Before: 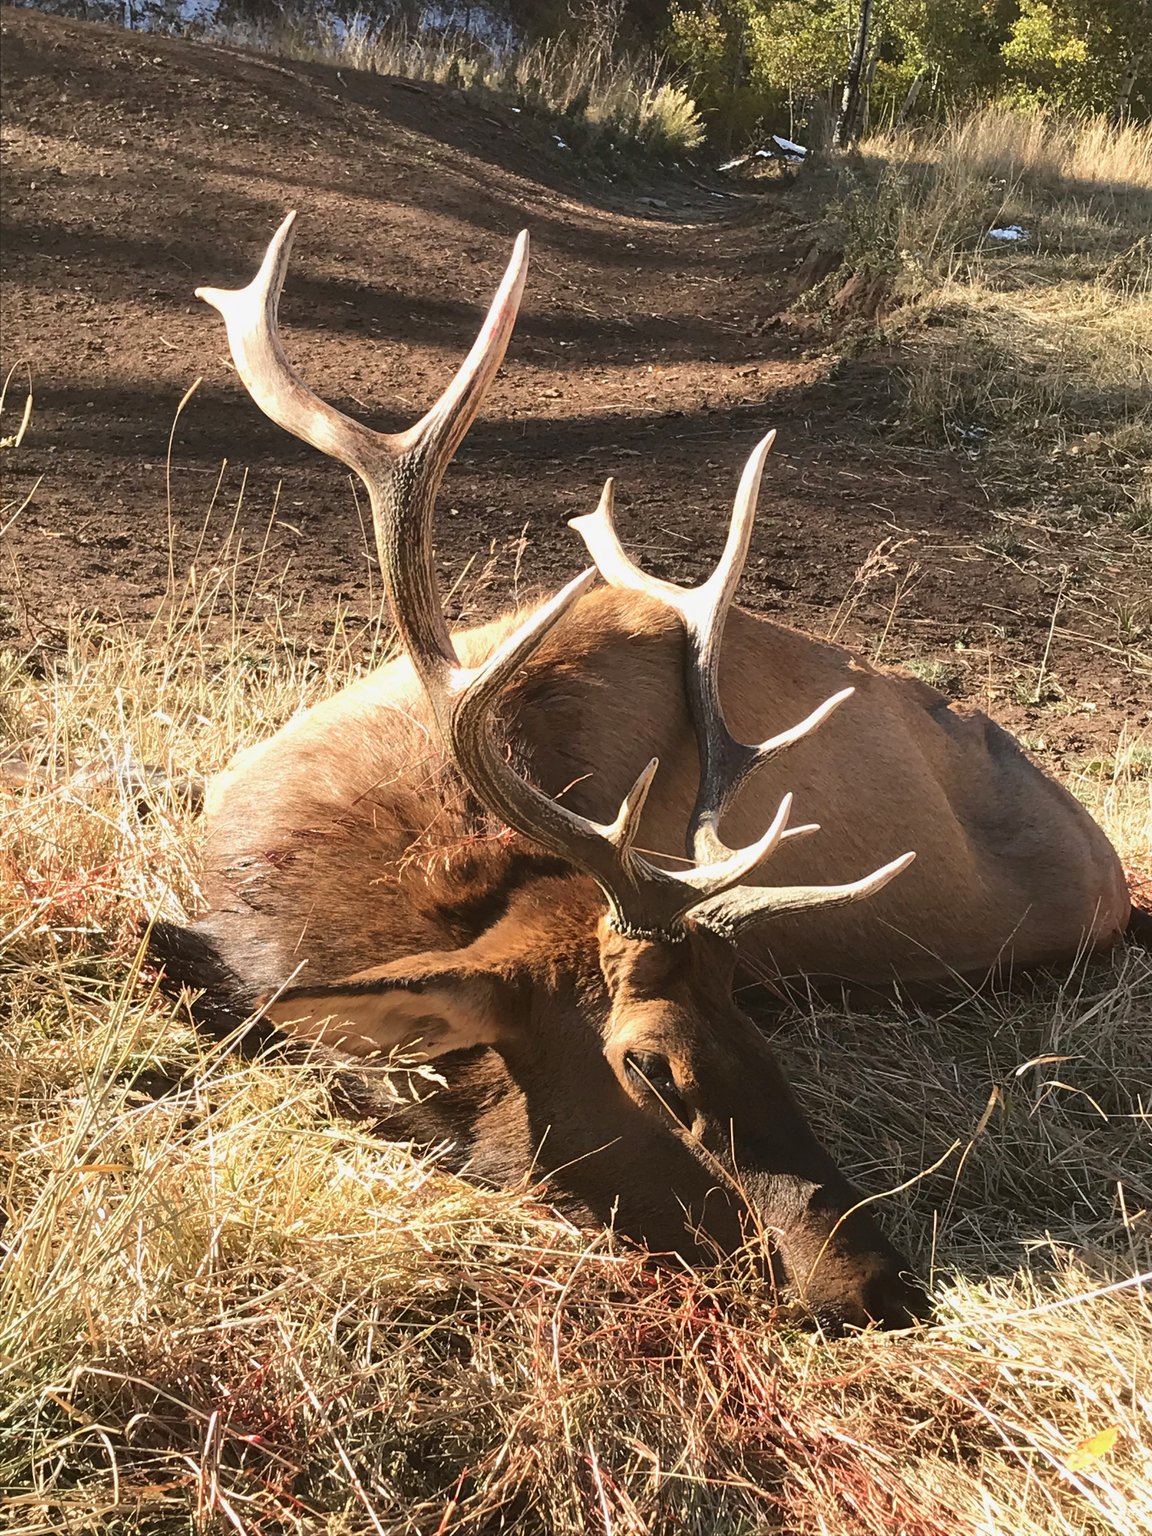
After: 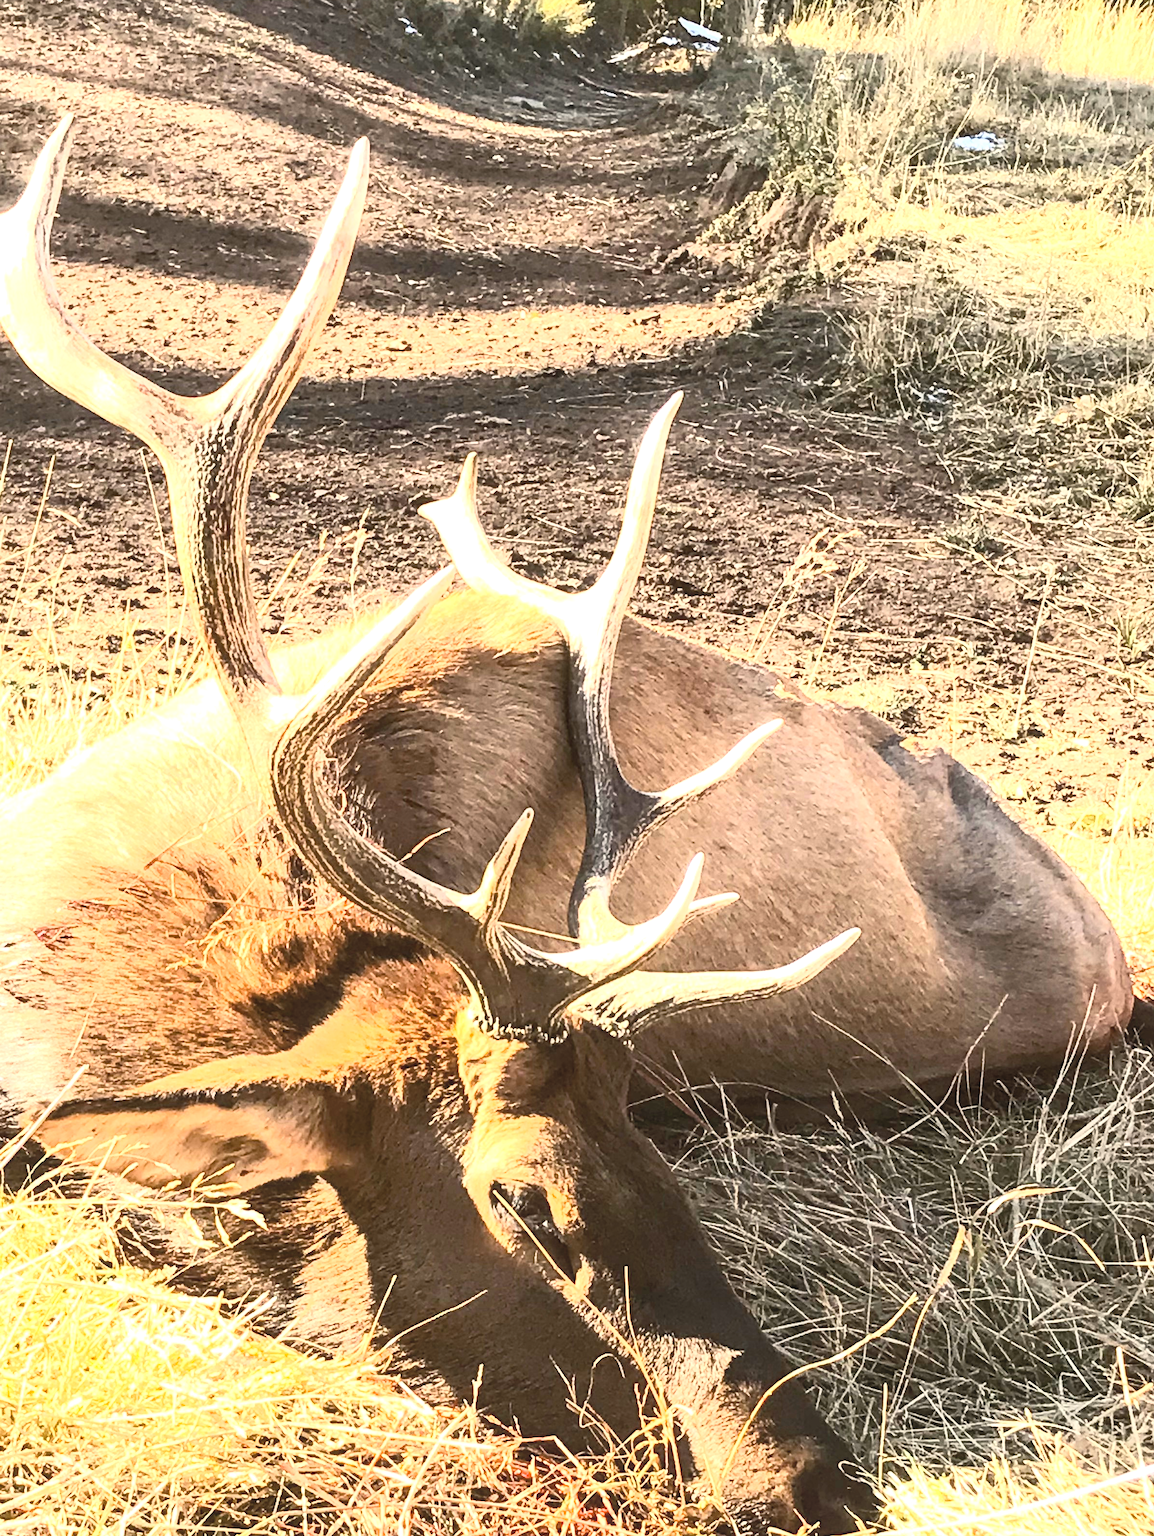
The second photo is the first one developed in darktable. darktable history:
exposure: exposure 1 EV, compensate highlight preservation false
color balance rgb: perceptual saturation grading › global saturation 8.89%, saturation formula JzAzBz (2021)
local contrast: on, module defaults
crop and rotate: left 20.74%, top 7.912%, right 0.375%, bottom 13.378%
white balance: emerald 1
contrast brightness saturation: contrast 0.43, brightness 0.56, saturation -0.19
tone equalizer: -8 EV -0.417 EV, -7 EV -0.389 EV, -6 EV -0.333 EV, -5 EV -0.222 EV, -3 EV 0.222 EV, -2 EV 0.333 EV, -1 EV 0.389 EV, +0 EV 0.417 EV, edges refinement/feathering 500, mask exposure compensation -1.25 EV, preserve details no
color correction: highlights a* 0.816, highlights b* 2.78, saturation 1.1
